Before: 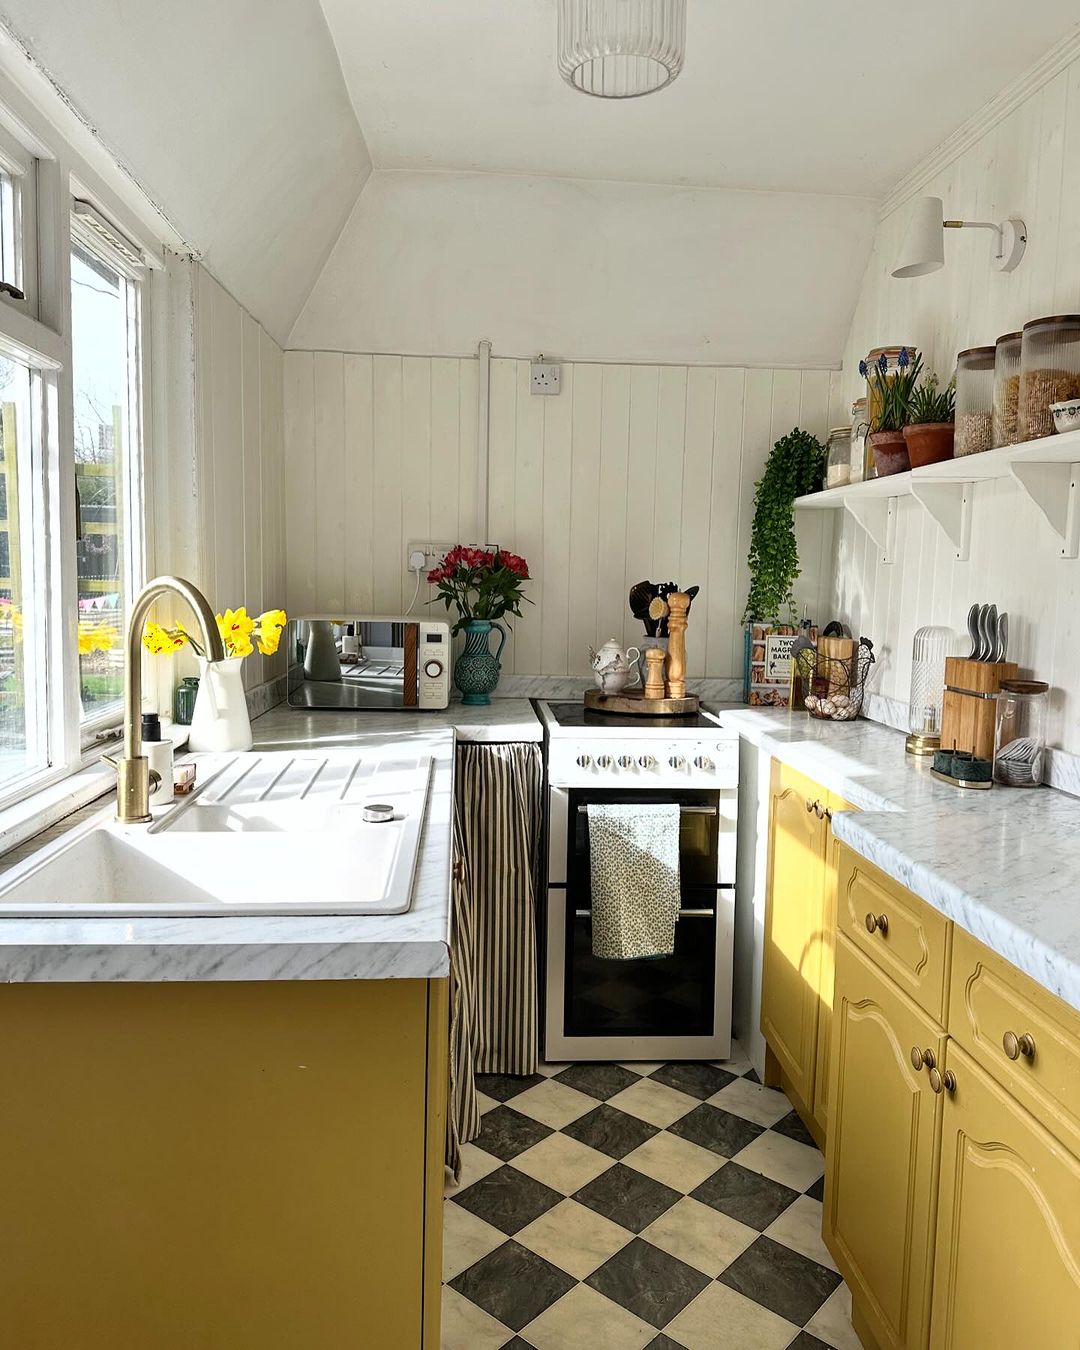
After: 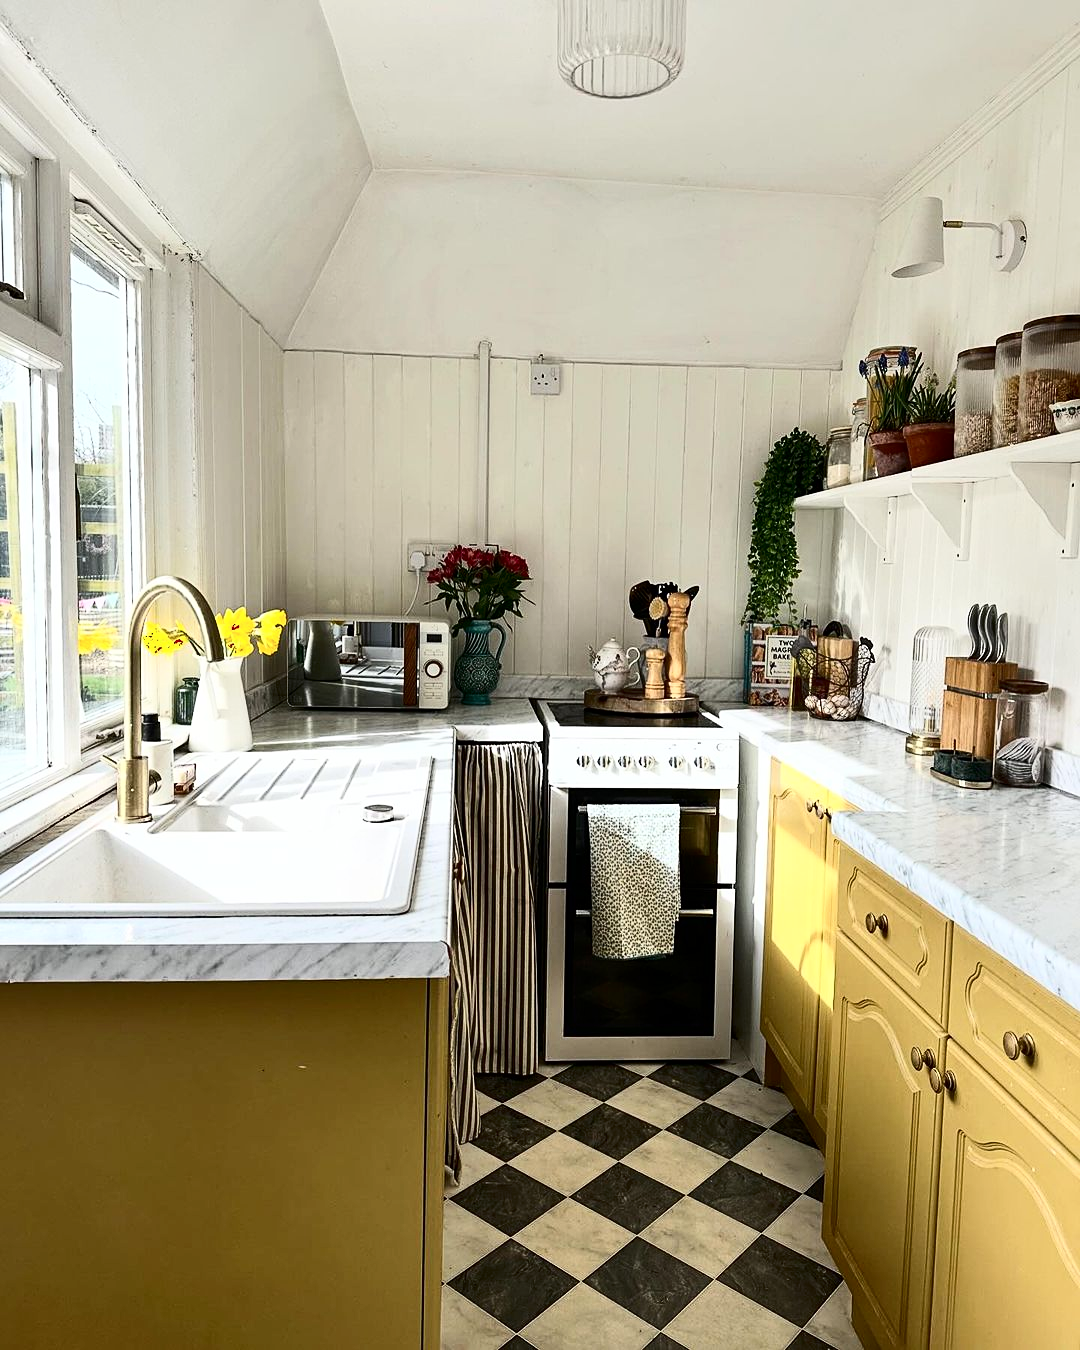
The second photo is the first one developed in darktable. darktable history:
sharpen: amount 0.2
contrast brightness saturation: contrast 0.28
